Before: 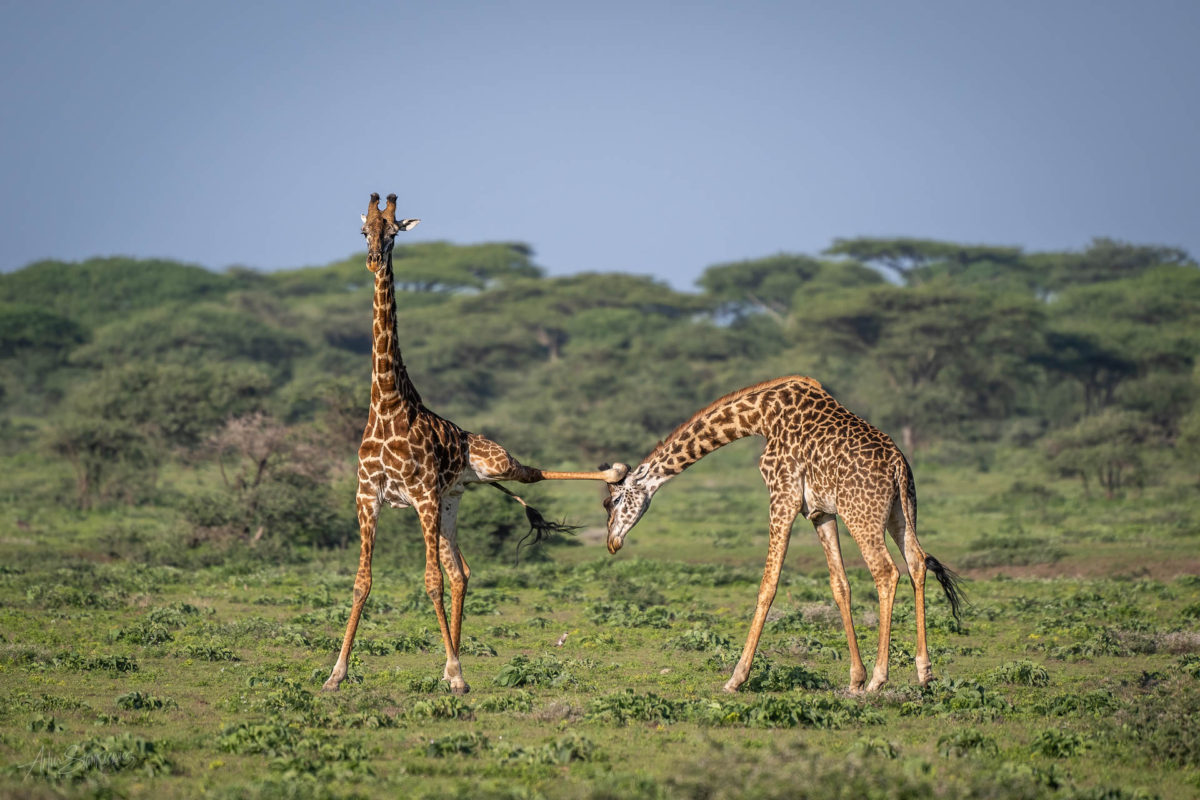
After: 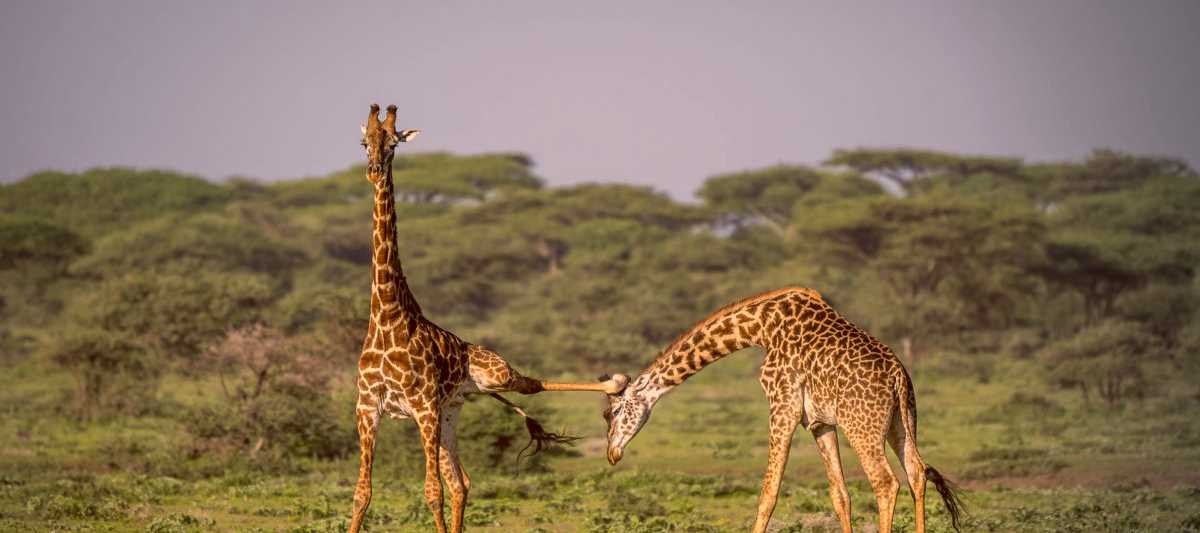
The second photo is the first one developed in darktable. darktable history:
crop: top 11.166%, bottom 22.168%
vignetting: center (-0.15, 0.013)
color balance: lift [1.001, 1.007, 1, 0.993], gamma [1.023, 1.026, 1.01, 0.974], gain [0.964, 1.059, 1.073, 0.927]
color correction: highlights a* 12.23, highlights b* 5.41
bloom: size 5%, threshold 95%, strength 15%
